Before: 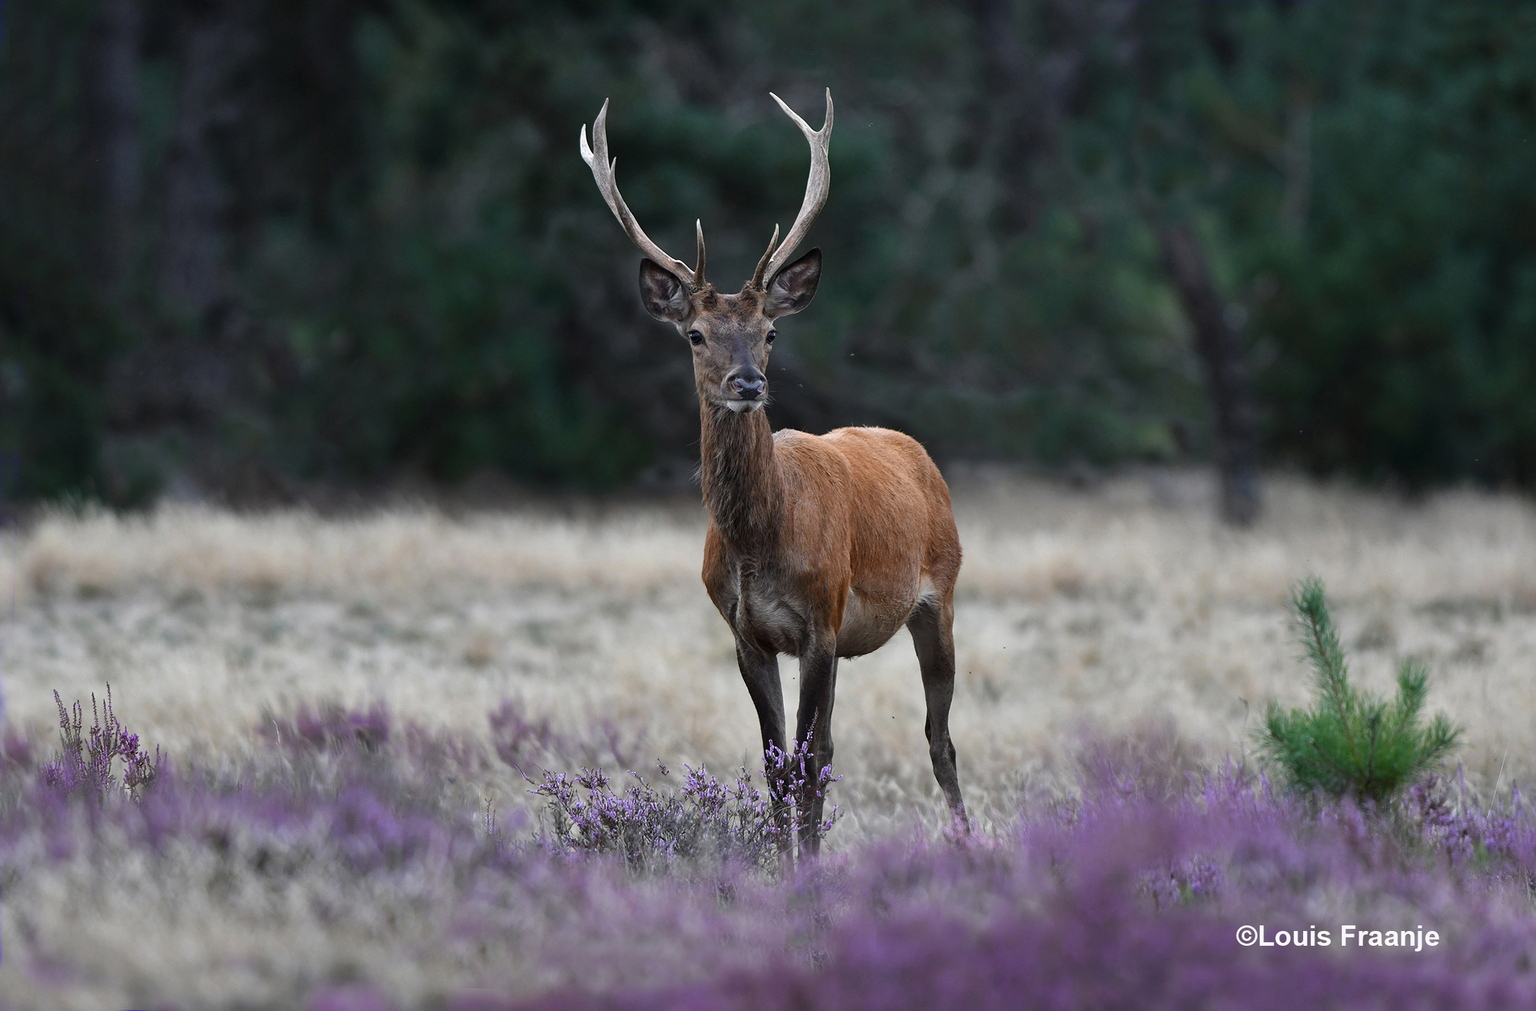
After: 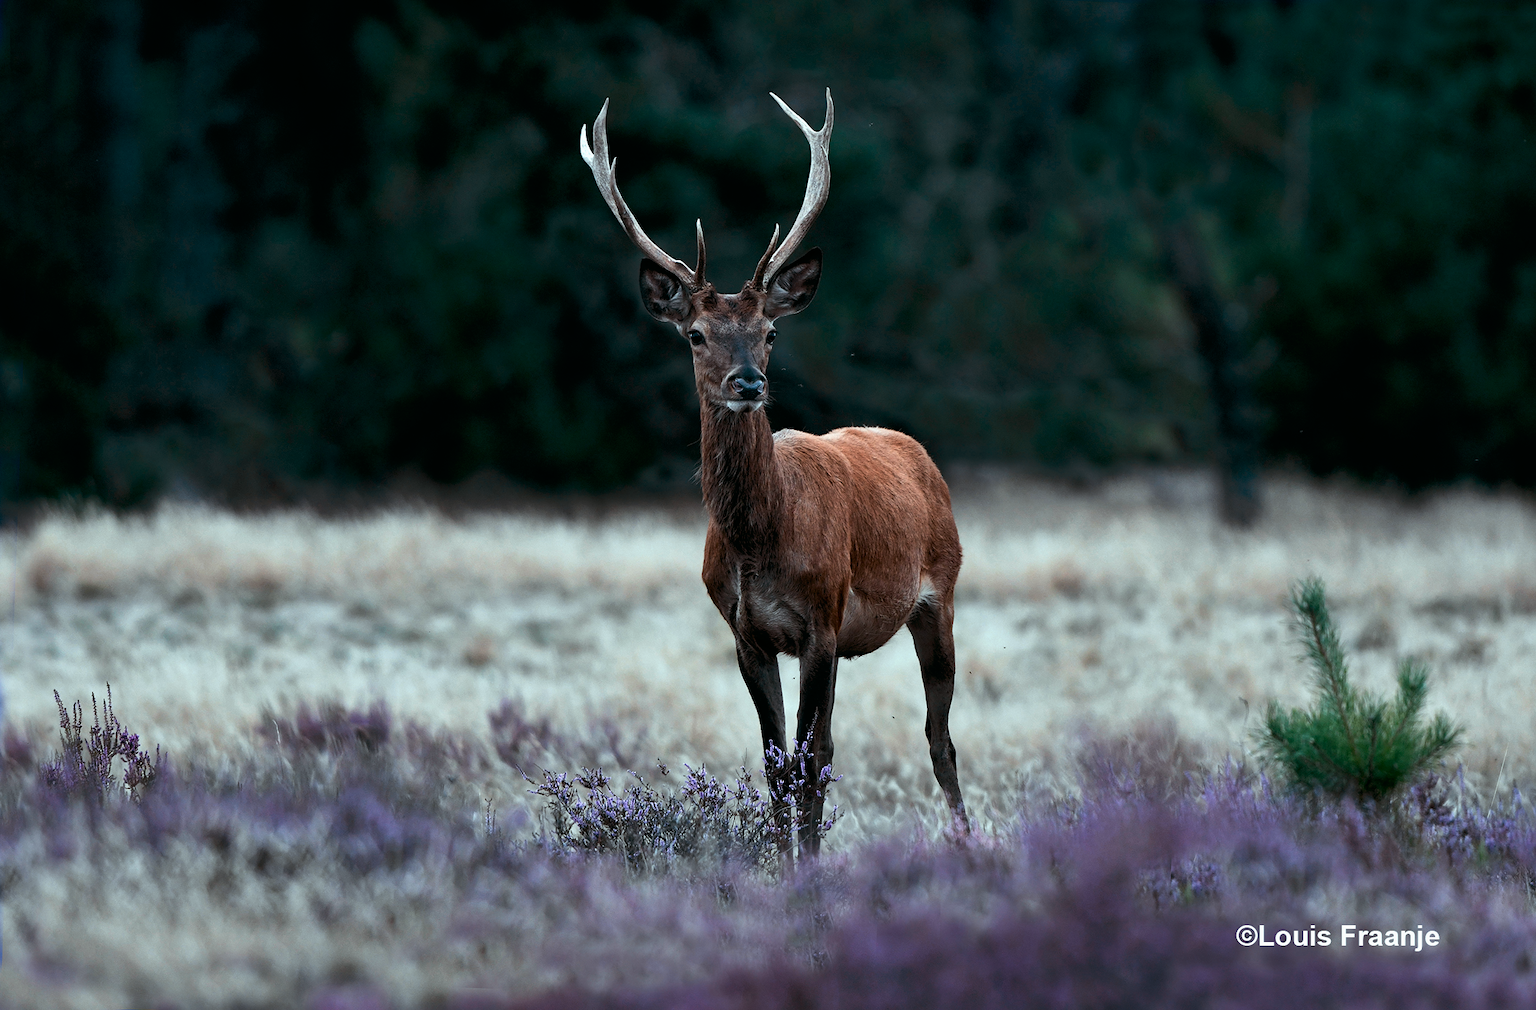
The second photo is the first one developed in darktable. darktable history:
color look up table: target L [88.56, 79.23, 67.41, 64.98, 51.47, 34.05, 198.16, 92.87, 90.31, 75.92, 72.6, 79.91, 64.22, 63.9, 63.77, 65.76, 54.19, 46.92, 49.72, 45.99, 35.88, 29.41, 85.87, 80.45, 80.4, 74.72, 53.17, 49.12, 49.66, 52.49, 44.62, 33.33, 26.6, 23.32, 23.91, 20.75, 17.67, 13.74, 11.53, 10.37, 81.47, 82.08, 81.11, 81.32, 81.32, 72.46, 66.29, 52.6, 45.04], target a [-9.023, -6.762, -17.91, -47.12, -39.51, -11, 0, -0.001, -9.677, 12.08, 11.6, -2.538, 35.97, 26.69, 15.95, -4.721, 36.41, 43.74, 41.02, 40.46, 35.56, 11.34, -9.62, -2.844, -6.696, -6.245, 0.883, 36.85, 21.18, -7.899, -0.645, 5.457, -0.971, 10.55, 10.62, -3.02, -3.873, -3.789, -4.414, -9.623, -8.969, -15.25, -9.604, -12.38, -11.42, -40.2, -27.08, -17.97, -11.81], target b [-3.768, -3.198, 42.22, 16.54, 20.37, 13.63, 0.001, 0.005, -3.476, 61.04, 58.57, -2.038, 52.78, 54.63, 11.96, -2.727, 47.31, 29.2, 5.564, 21.68, 24.18, 10.94, -3.357, -2.778, -3.471, -2.699, -23.27, -4.045, -22.71, -43.88, -1.824, -42.48, -2.115, -9.452, -37.38, -0.792, -2.013, -1.913, -1.031, -1.773, -4.288, -7.886, -5.514, -6.34, -8.586, -9.902, -28.22, -29.3, -24.68], num patches 49
tone curve: curves: ch0 [(0, 0) (0.003, 0) (0.011, 0.001) (0.025, 0.003) (0.044, 0.004) (0.069, 0.007) (0.1, 0.01) (0.136, 0.033) (0.177, 0.082) (0.224, 0.141) (0.277, 0.208) (0.335, 0.282) (0.399, 0.363) (0.468, 0.451) (0.543, 0.545) (0.623, 0.647) (0.709, 0.756) (0.801, 0.87) (0.898, 0.972) (1, 1)], preserve colors none
